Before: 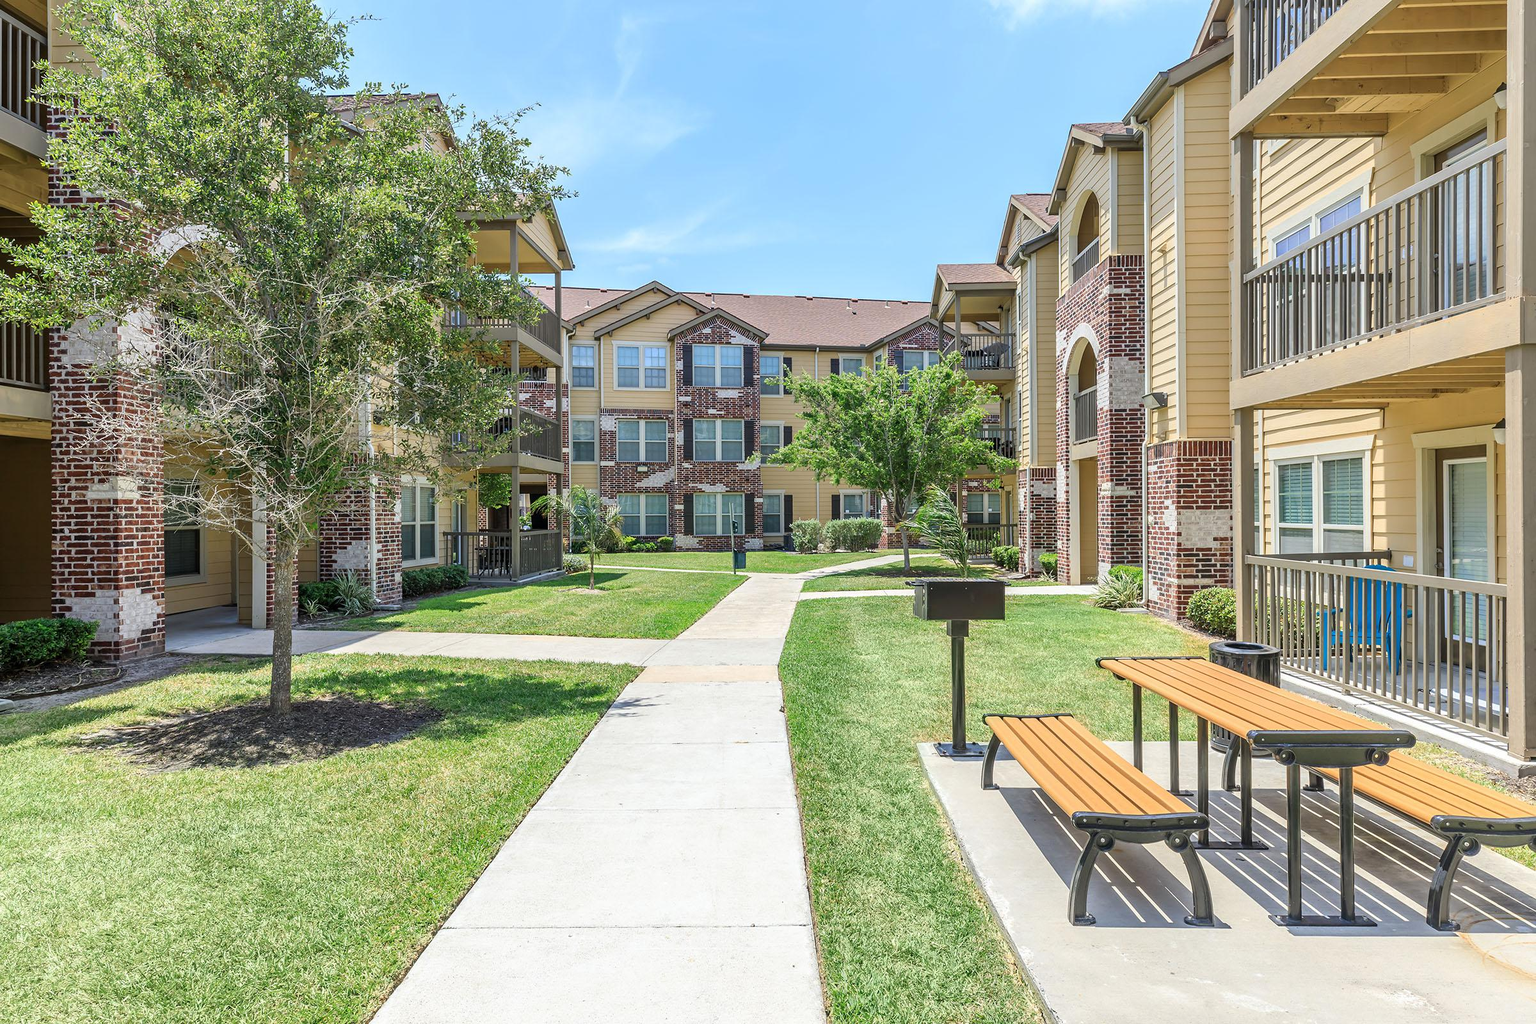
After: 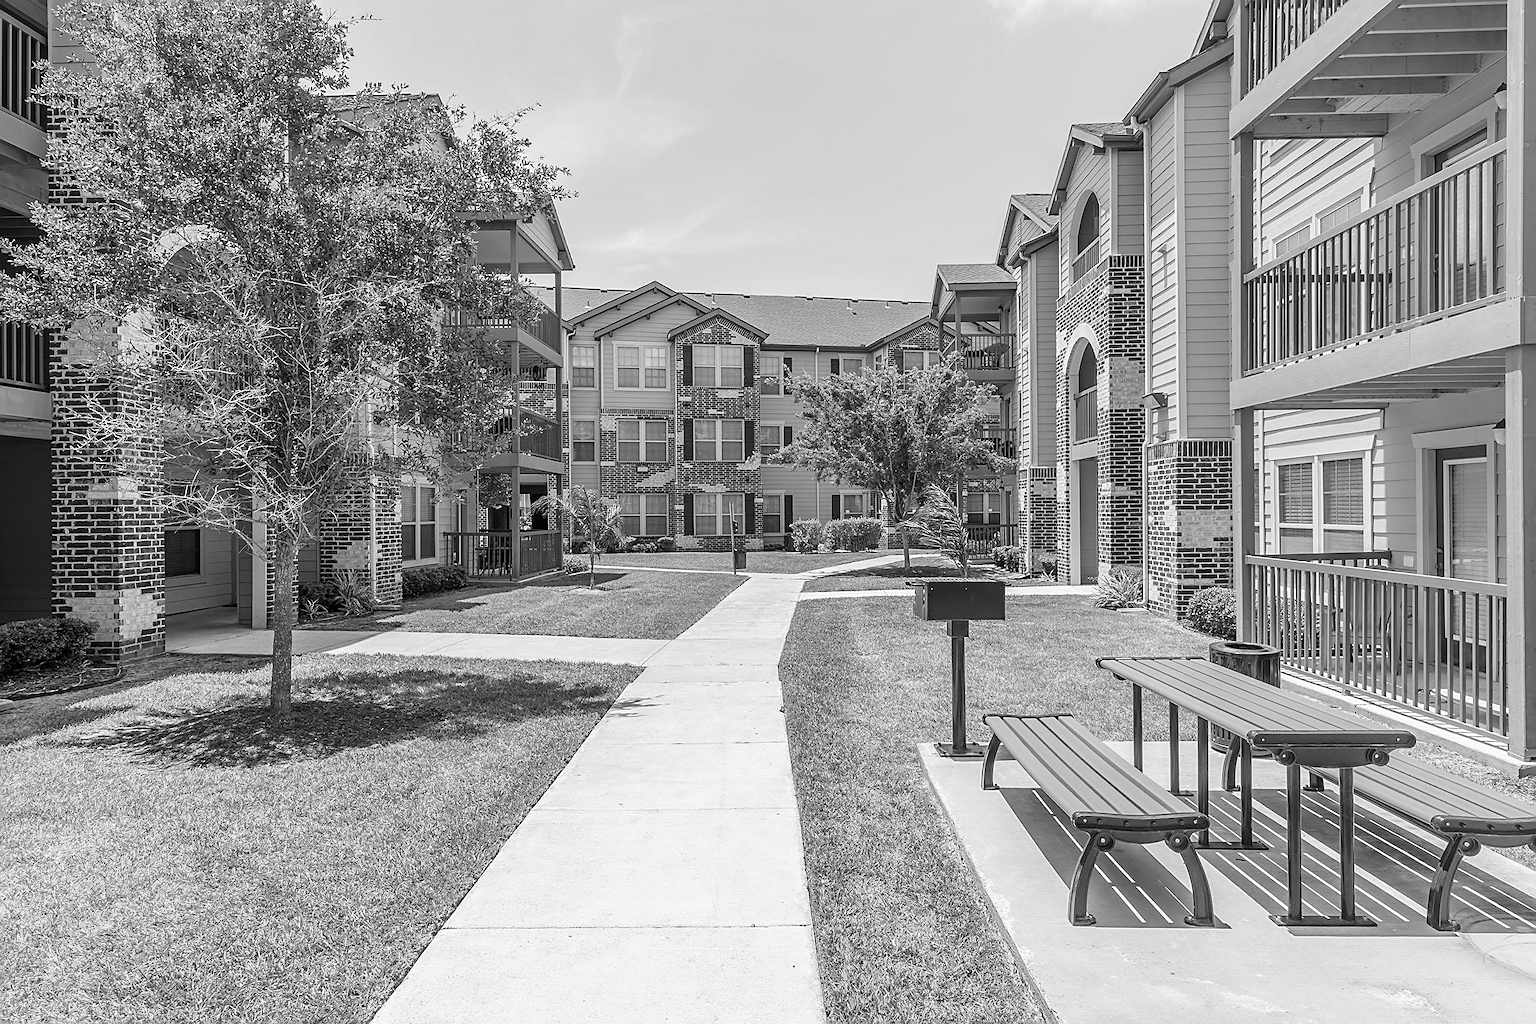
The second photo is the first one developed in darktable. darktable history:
sharpen: on, module defaults
color calibration: output gray [0.267, 0.423, 0.267, 0], illuminant same as pipeline (D50), adaptation none (bypass)
